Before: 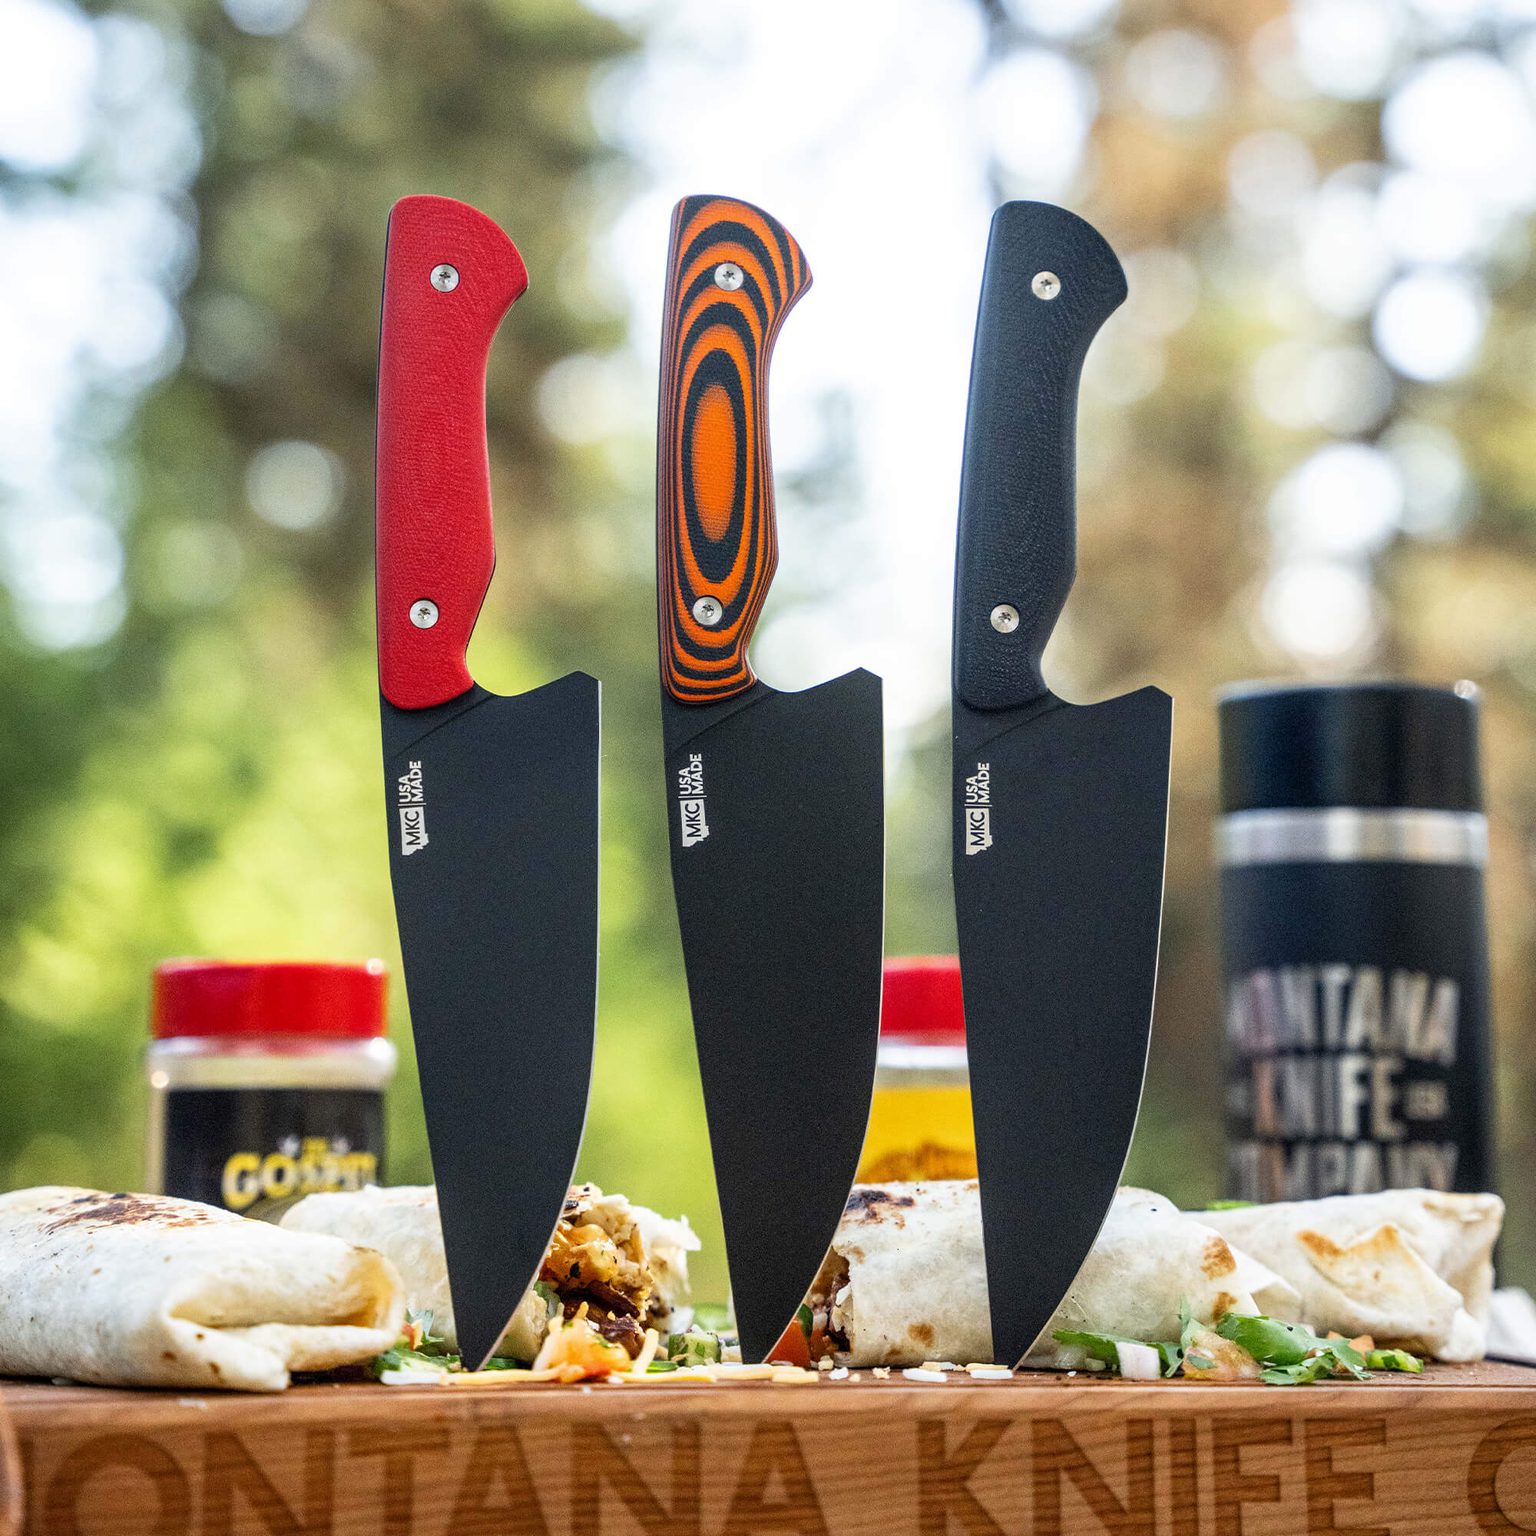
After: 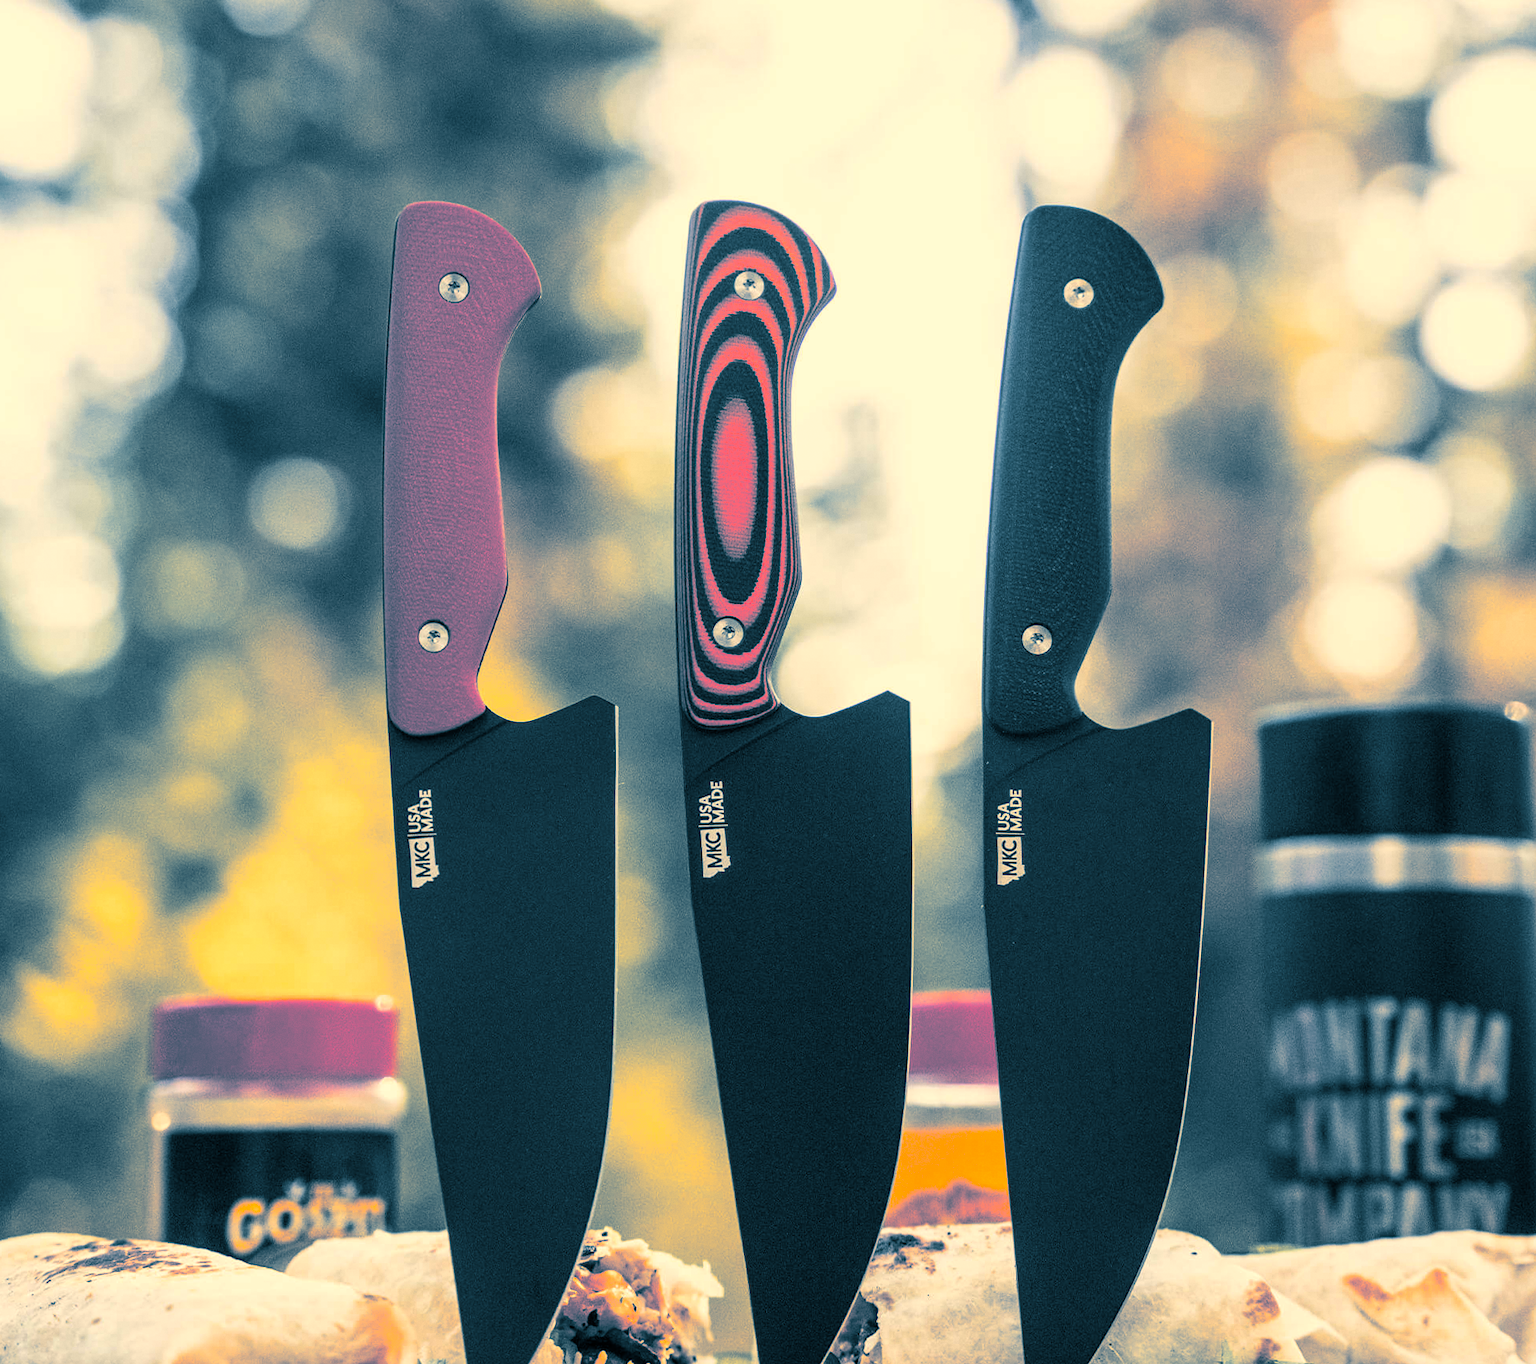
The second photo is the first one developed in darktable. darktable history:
color zones: curves: ch1 [(0.263, 0.53) (0.376, 0.287) (0.487, 0.512) (0.748, 0.547) (1, 0.513)]; ch2 [(0.262, 0.45) (0.751, 0.477)], mix 31.98%
color correction: highlights a* 2.72, highlights b* 22.8
crop and rotate: angle 0.2°, left 0.275%, right 3.127%, bottom 14.18%
grain: coarseness 0.09 ISO, strength 10%
contrast brightness saturation: saturation -0.05
split-toning: shadows › hue 212.4°, balance -70
